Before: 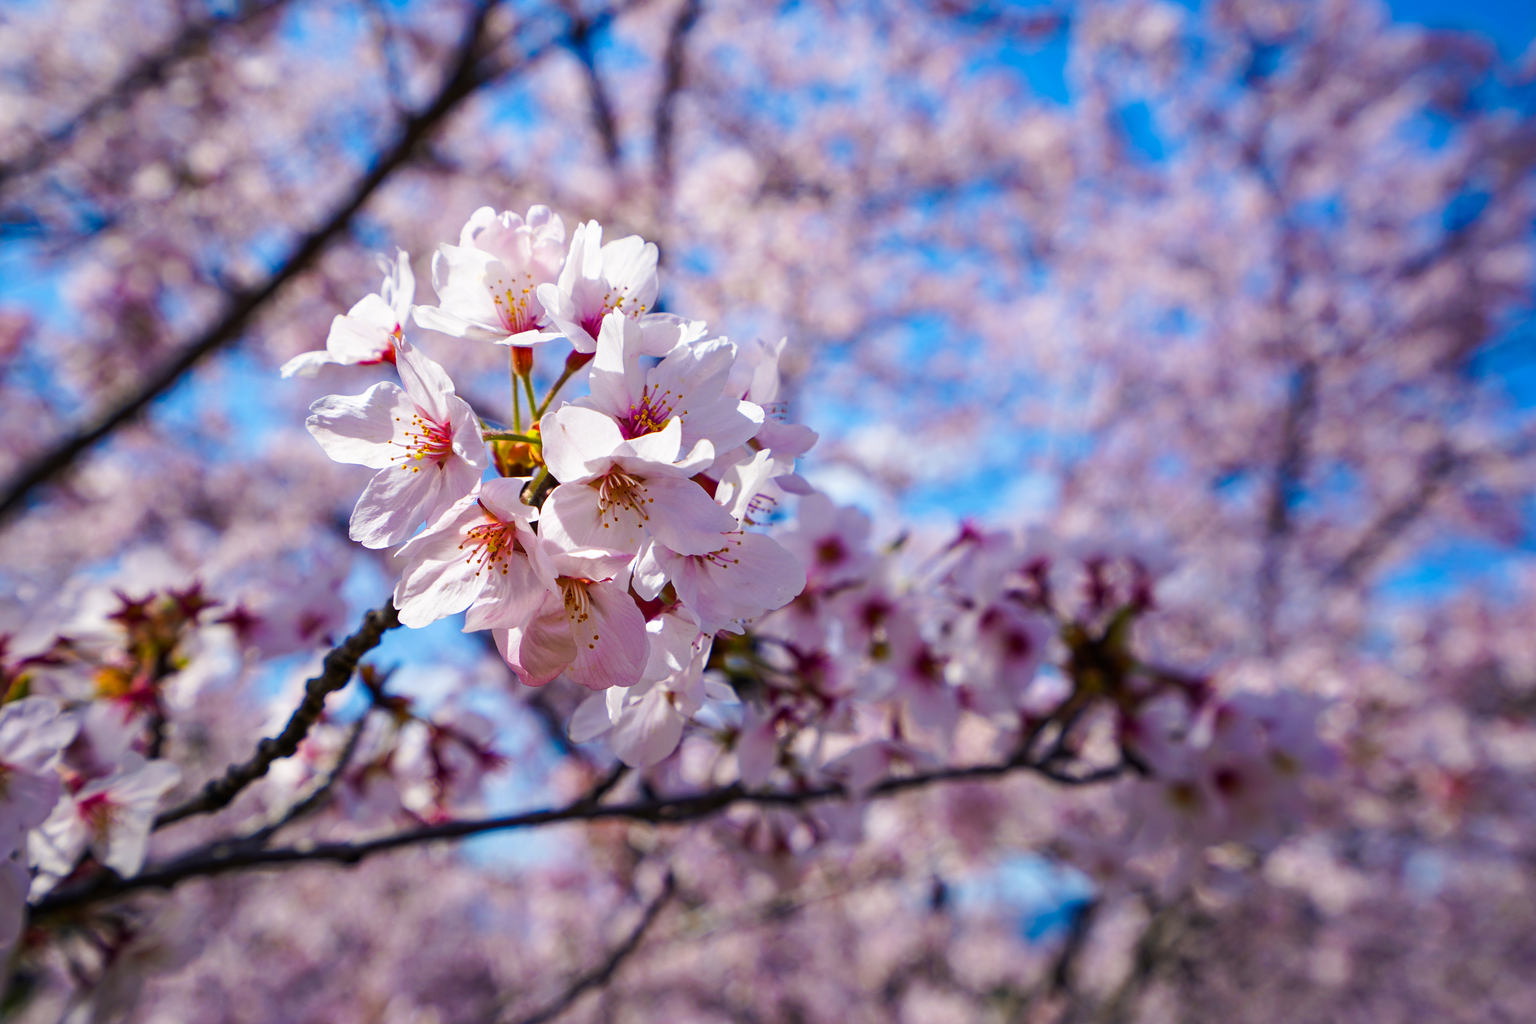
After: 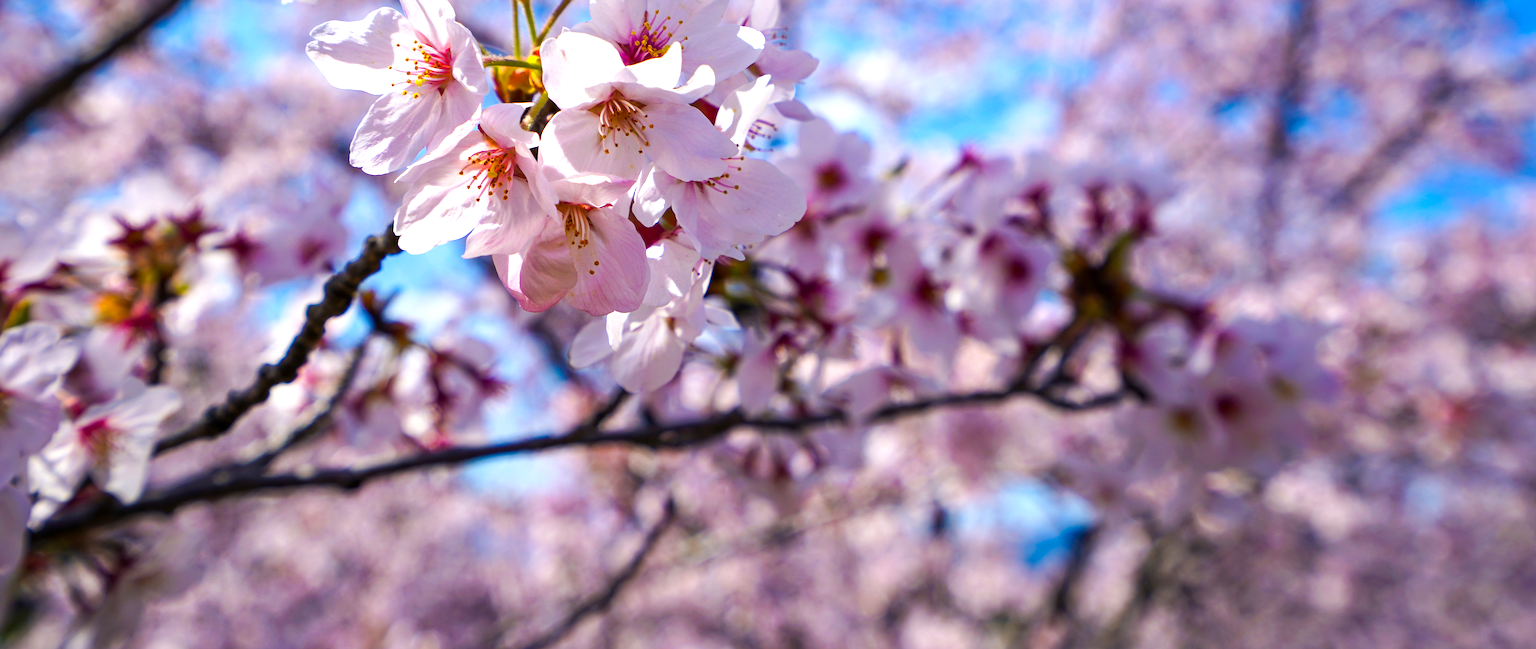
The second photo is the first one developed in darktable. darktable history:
crop and rotate: top 36.593%
exposure: black level correction 0.001, exposure 0.5 EV, compensate highlight preservation false
